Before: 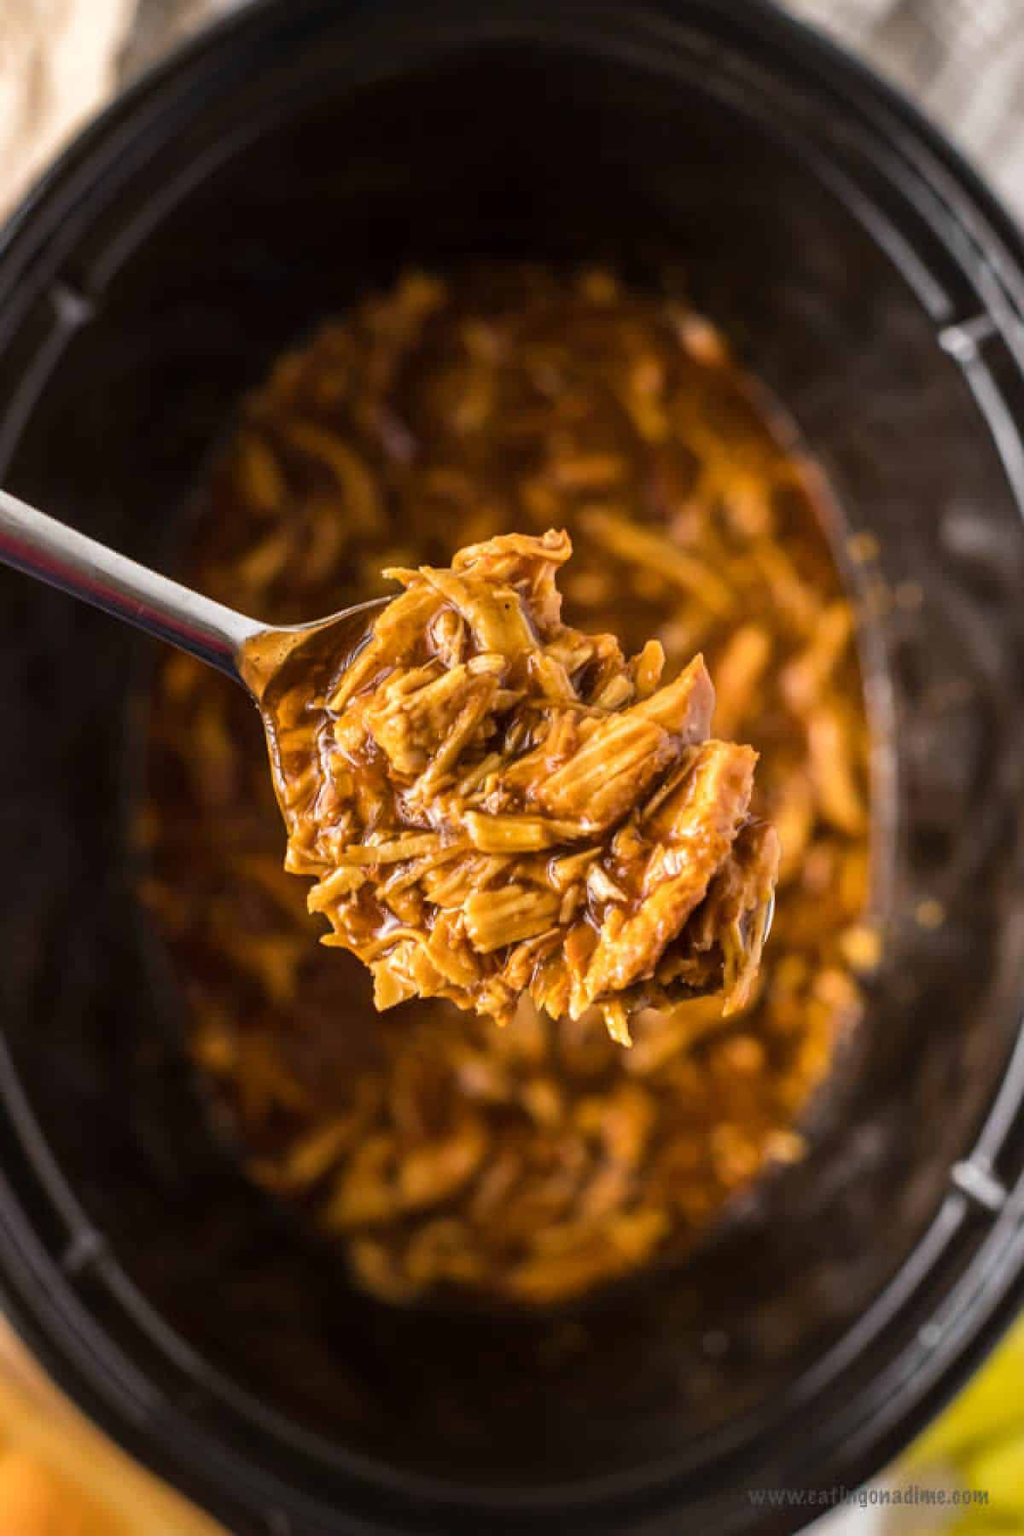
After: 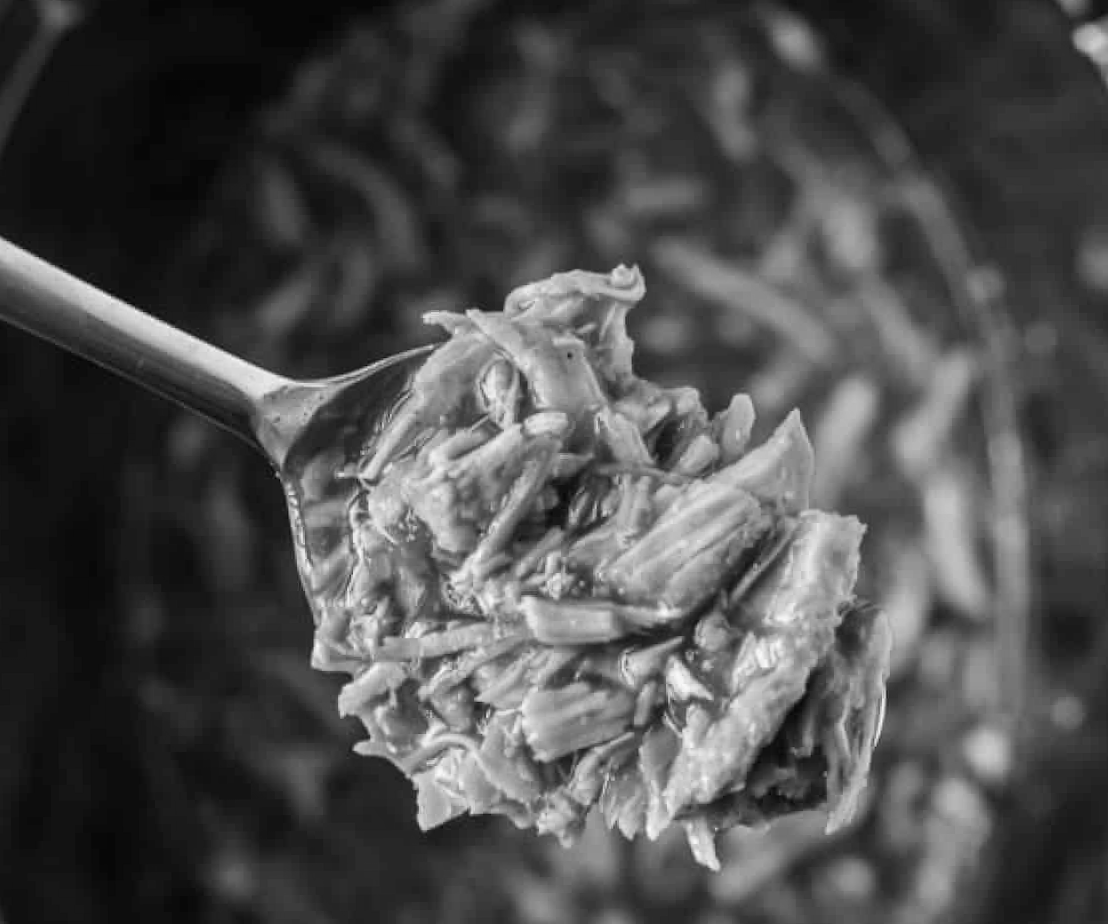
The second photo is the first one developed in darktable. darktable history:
crop: left 1.744%, top 19.225%, right 5.069%, bottom 28.357%
rotate and perspective: rotation -0.45°, automatic cropping original format, crop left 0.008, crop right 0.992, crop top 0.012, crop bottom 0.988
monochrome: on, module defaults
